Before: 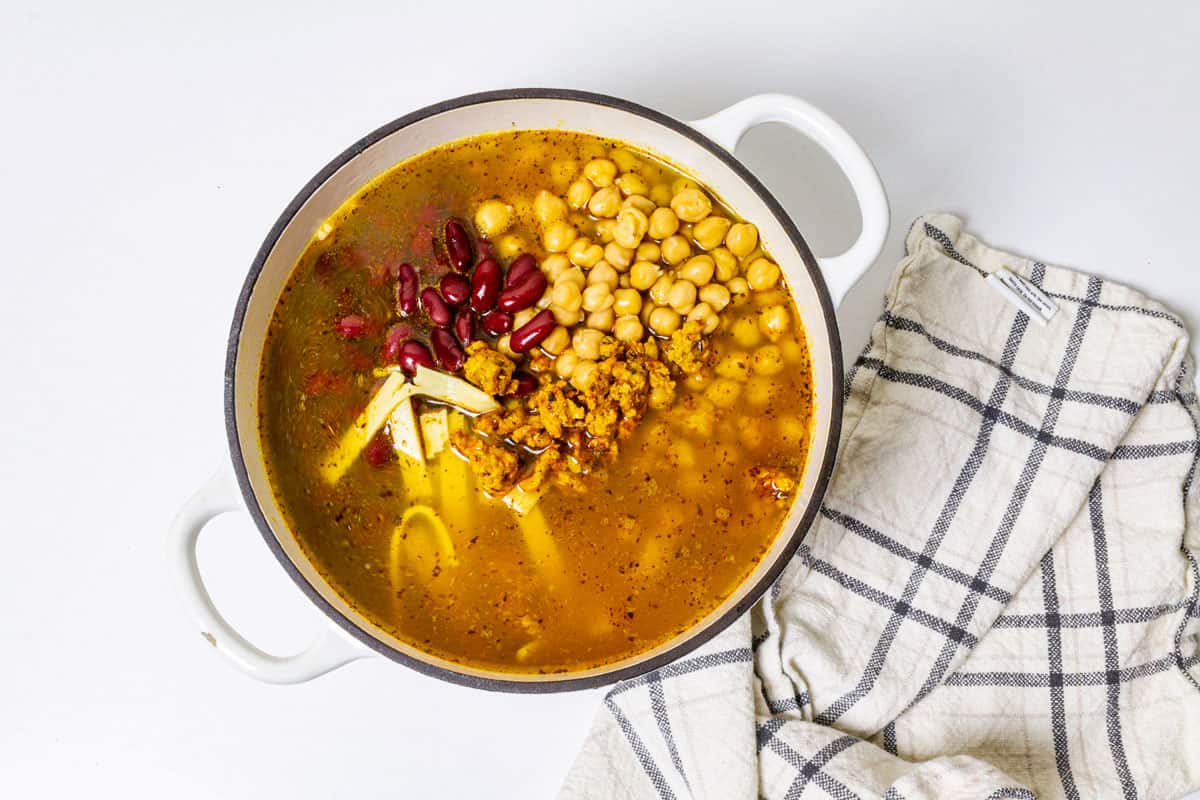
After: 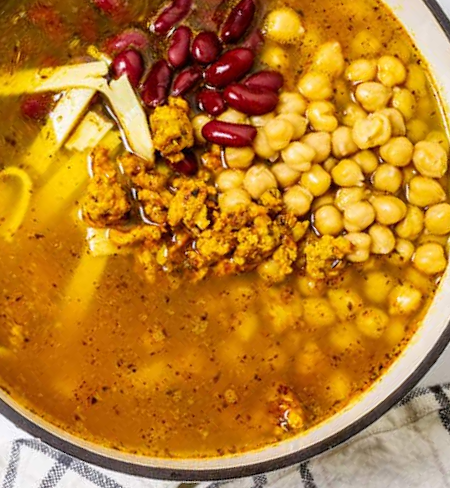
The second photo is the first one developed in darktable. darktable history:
crop and rotate: angle -45.88°, top 16.501%, right 0.801%, bottom 11.698%
